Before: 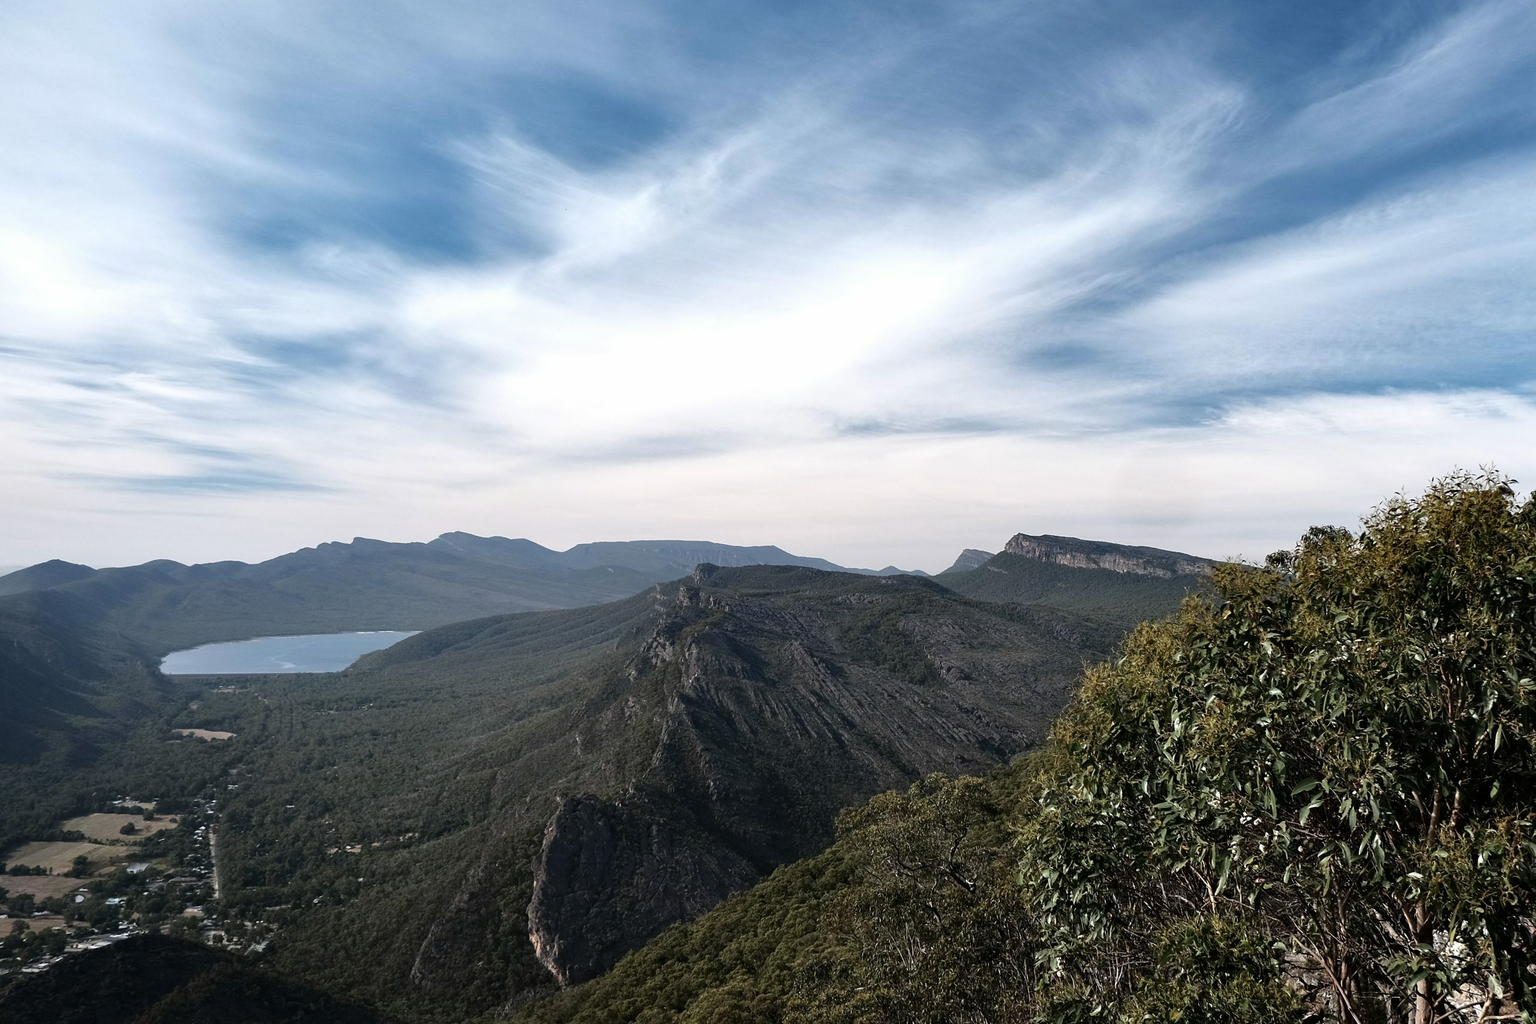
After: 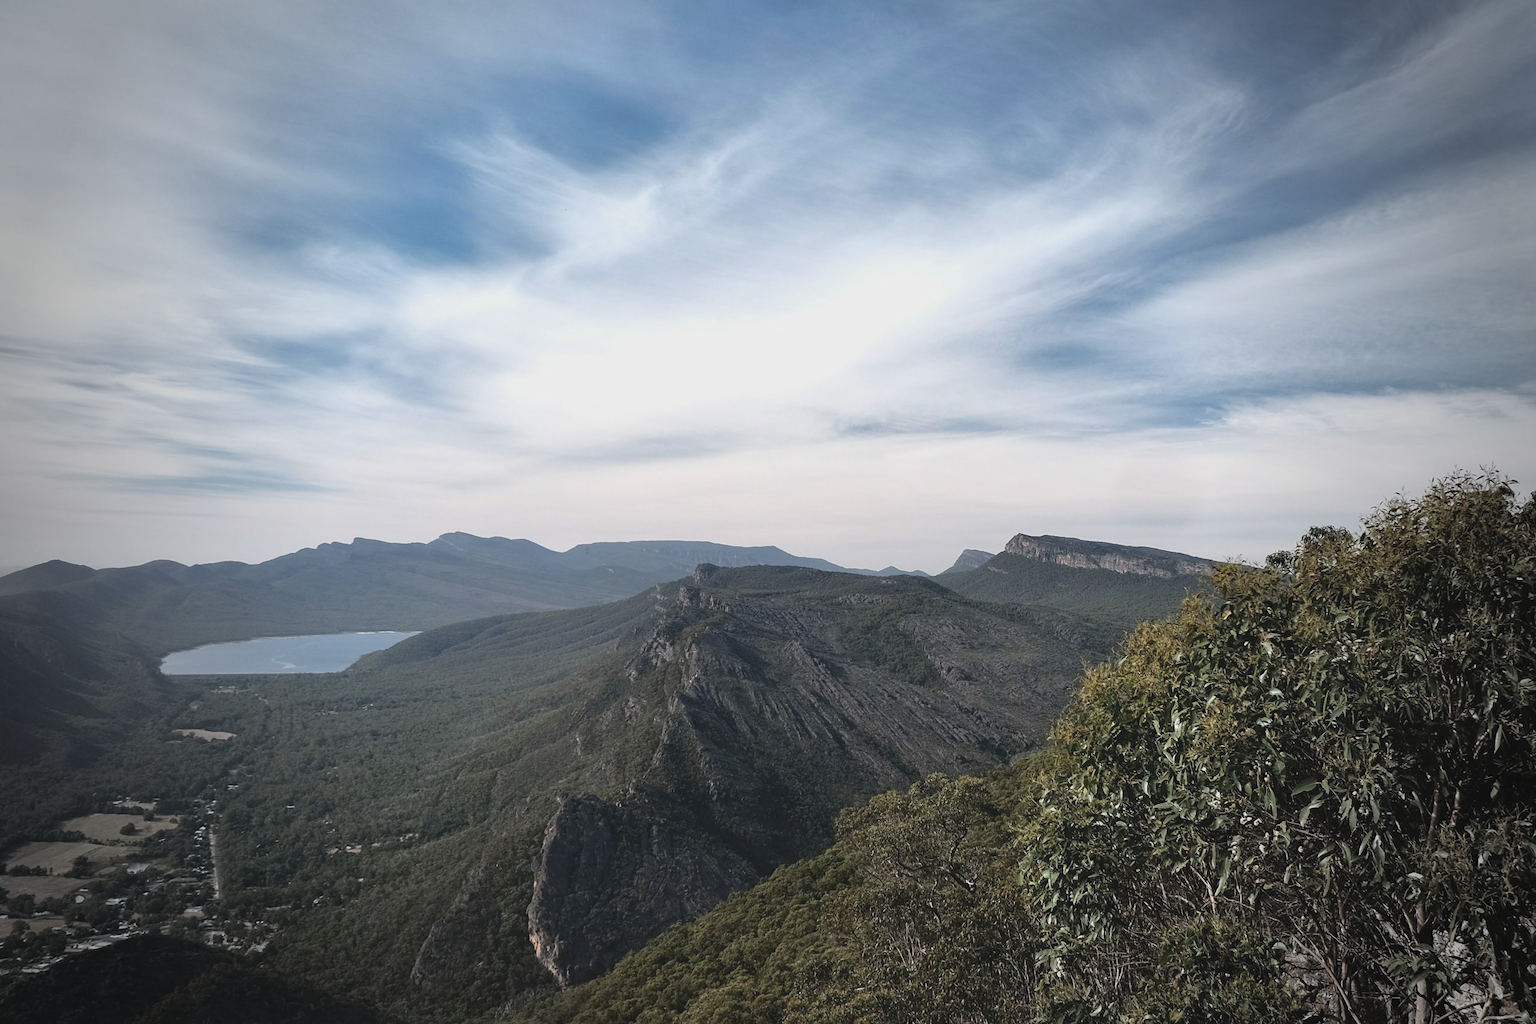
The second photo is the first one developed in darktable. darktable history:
contrast brightness saturation: contrast -0.141, brightness 0.04, saturation -0.125
vignetting: fall-off start 64.69%, width/height ratio 0.886
